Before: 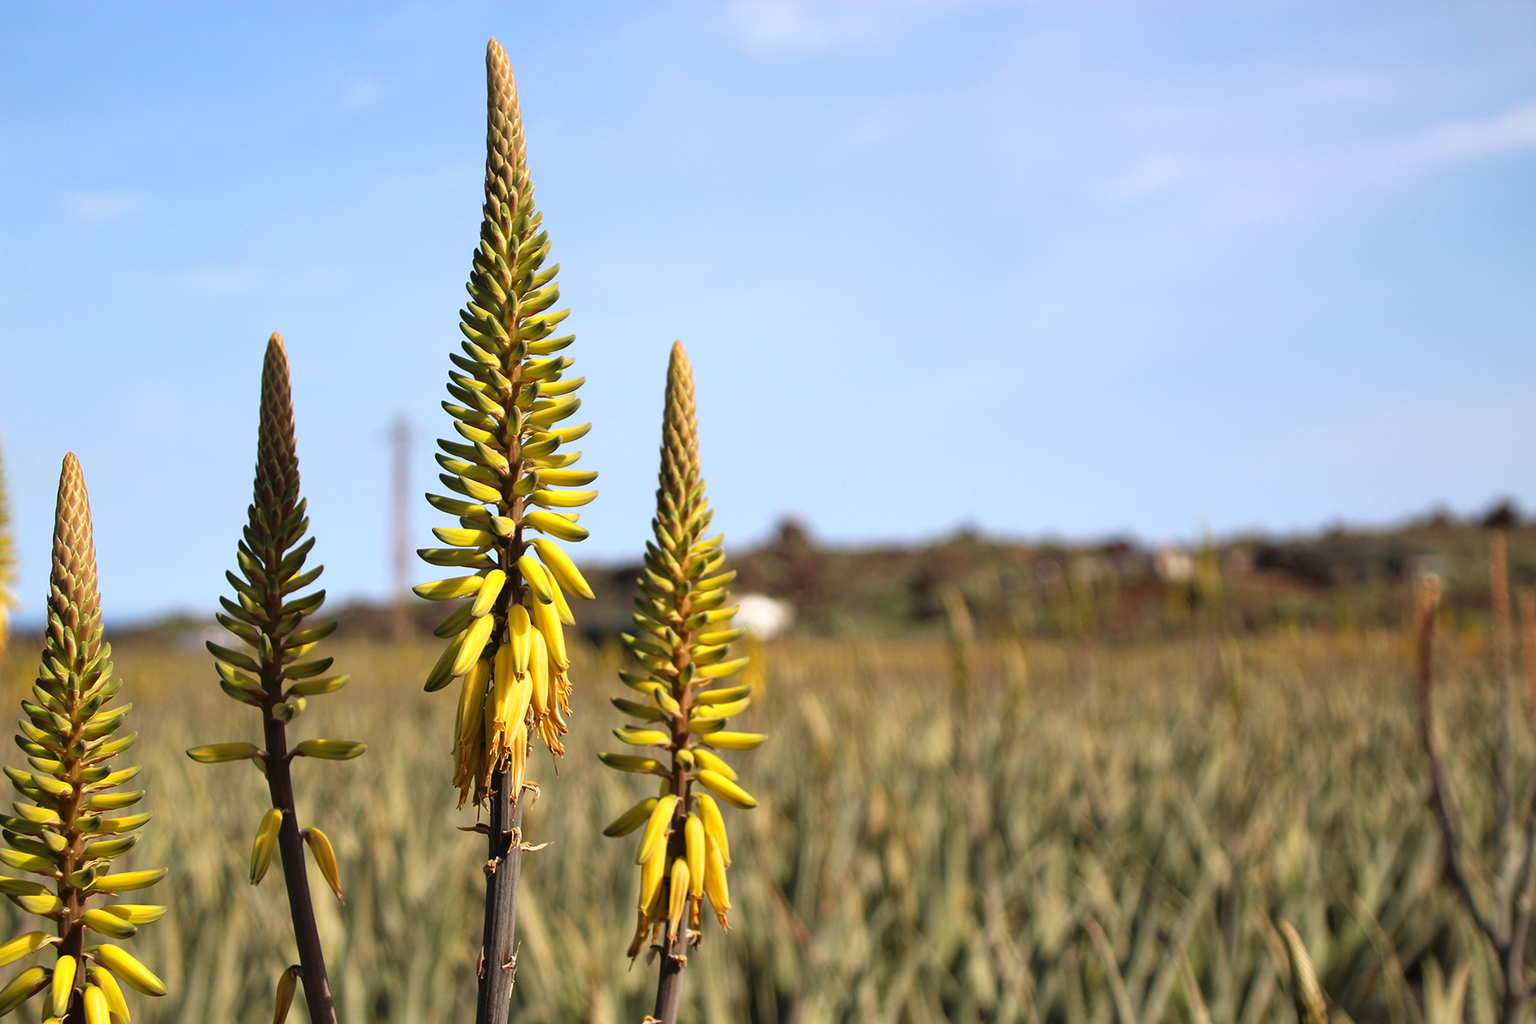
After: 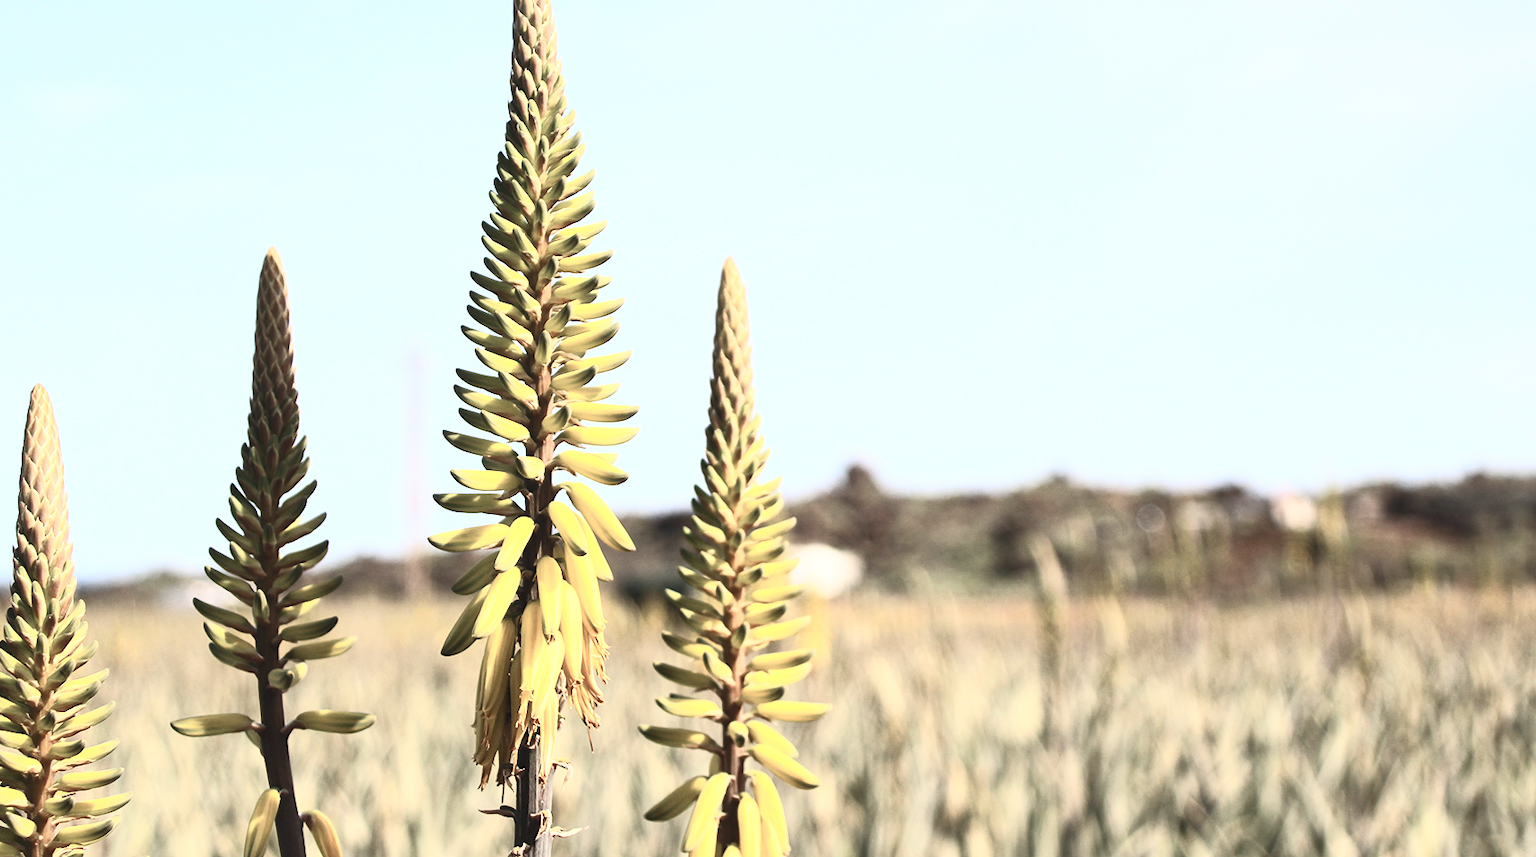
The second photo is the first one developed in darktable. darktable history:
exposure: exposure 0.197 EV, compensate highlight preservation false
crop and rotate: left 2.425%, top 11.305%, right 9.6%, bottom 15.08%
contrast brightness saturation: contrast 0.57, brightness 0.57, saturation -0.34
